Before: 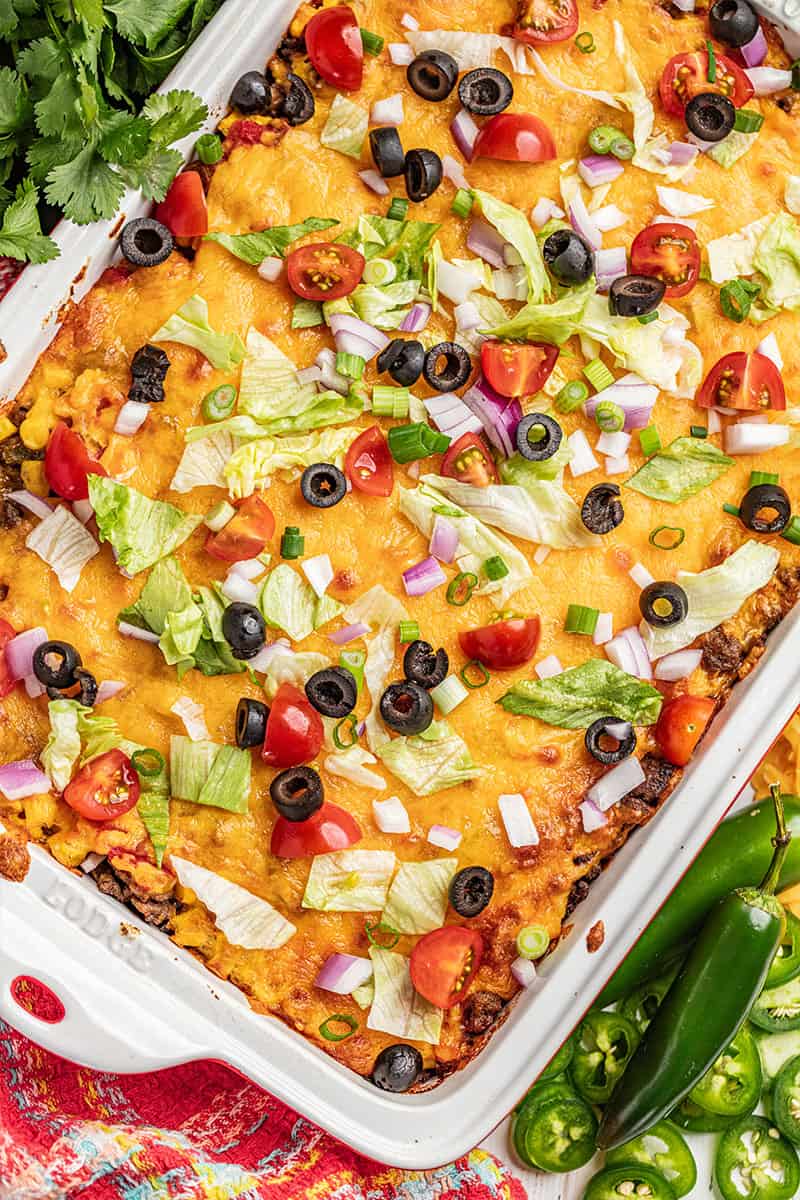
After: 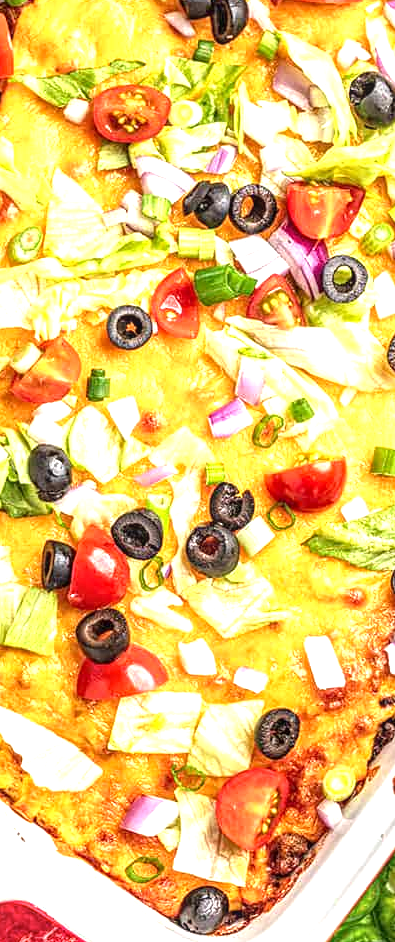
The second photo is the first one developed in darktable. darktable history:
crop and rotate: angle 0.02°, left 24.353%, top 13.219%, right 26.156%, bottom 8.224%
local contrast: on, module defaults
exposure: exposure 1 EV, compensate highlight preservation false
